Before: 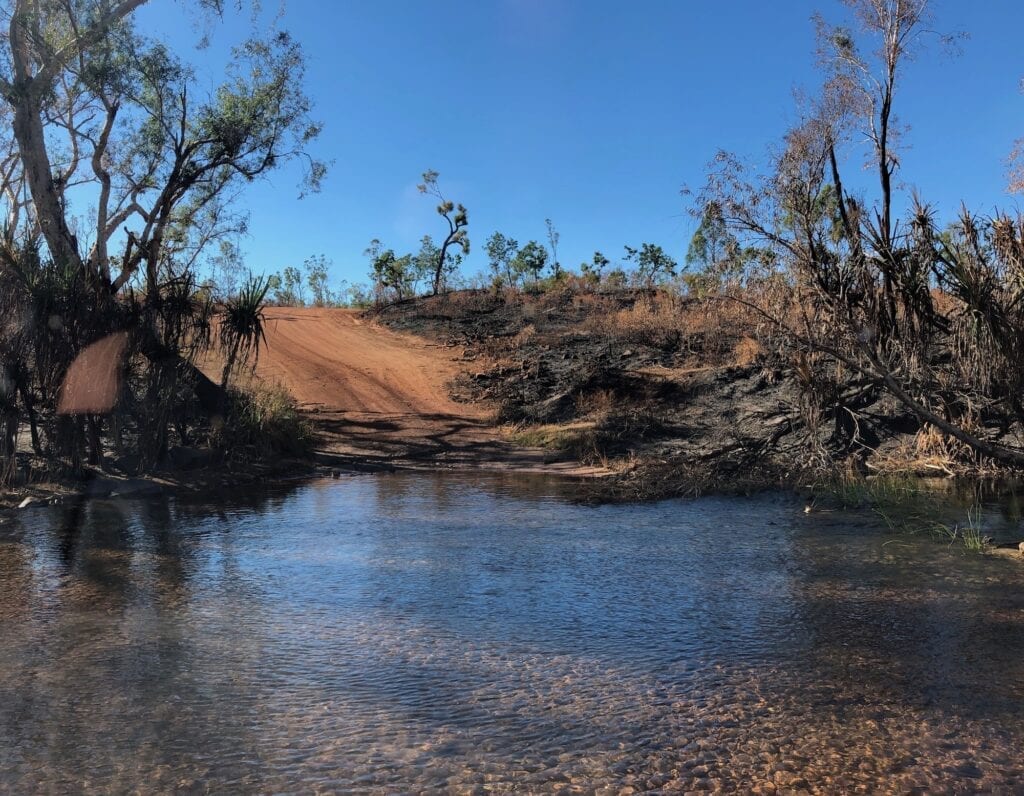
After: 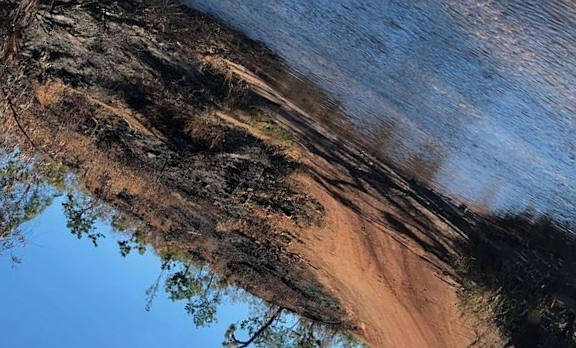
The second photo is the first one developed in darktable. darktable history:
crop and rotate: angle 147.59°, left 9.135%, top 15.66%, right 4.477%, bottom 17.156%
sharpen: radius 1.052
